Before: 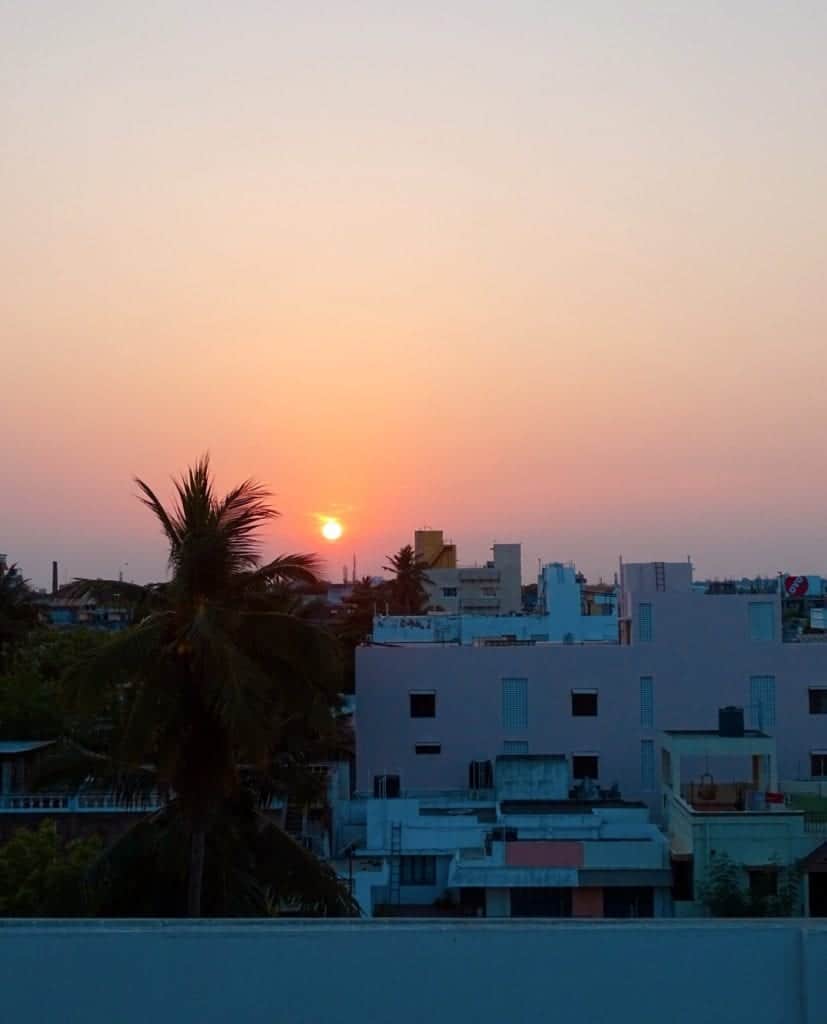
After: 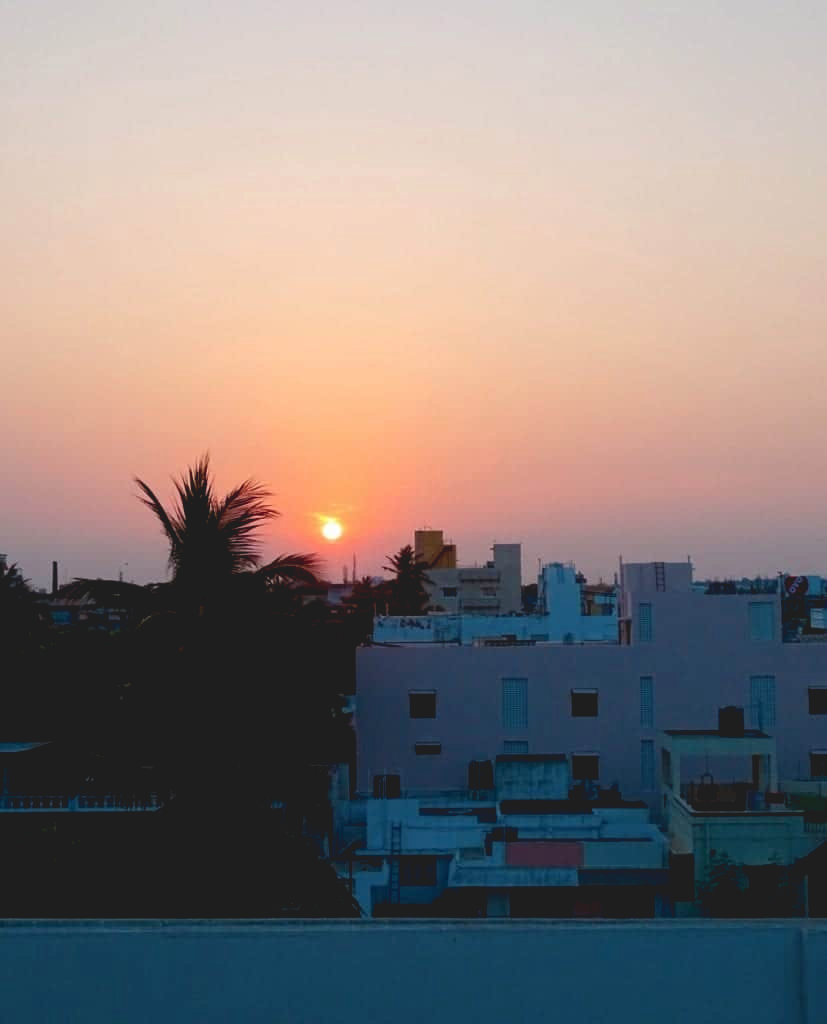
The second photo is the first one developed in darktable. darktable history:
tone curve: curves: ch0 [(0.122, 0.111) (1, 1)], preserve colors none
